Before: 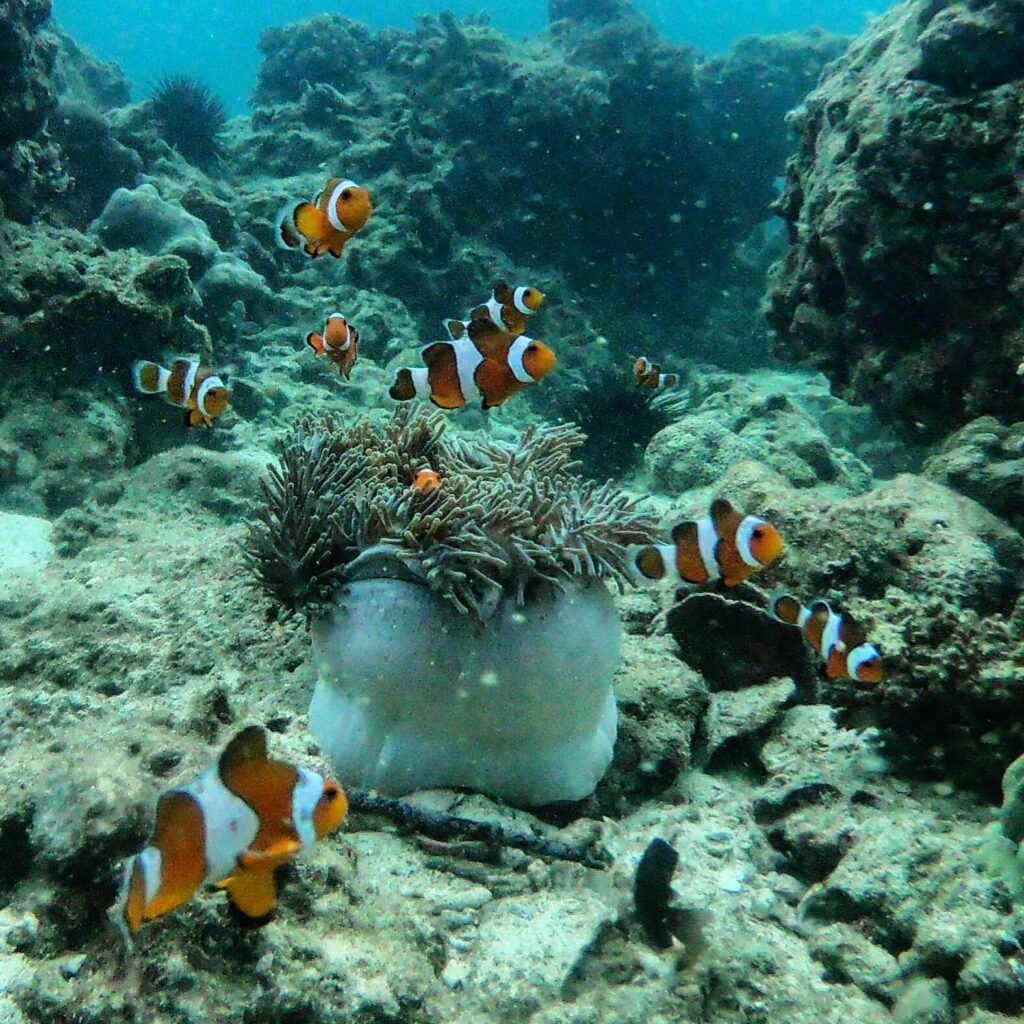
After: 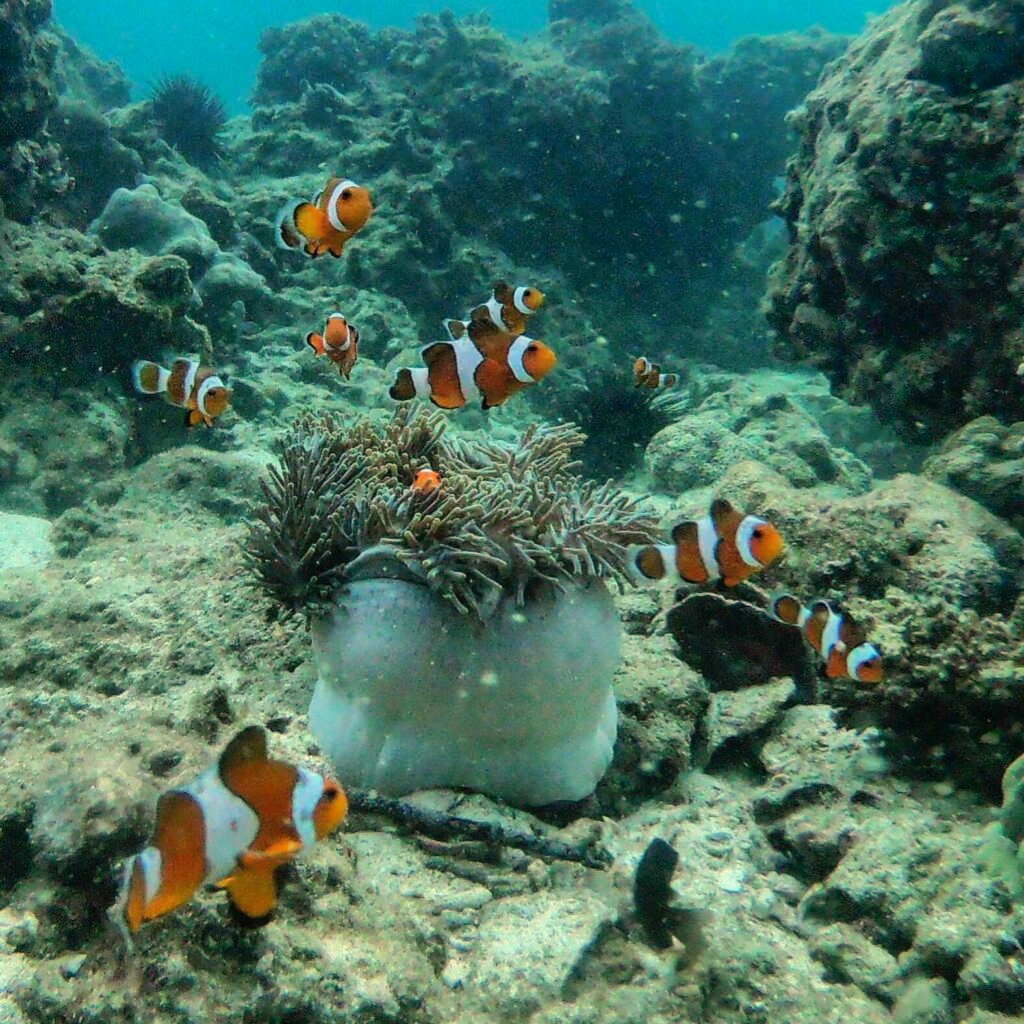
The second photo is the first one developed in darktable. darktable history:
white balance: red 1.127, blue 0.943
shadows and highlights: on, module defaults
